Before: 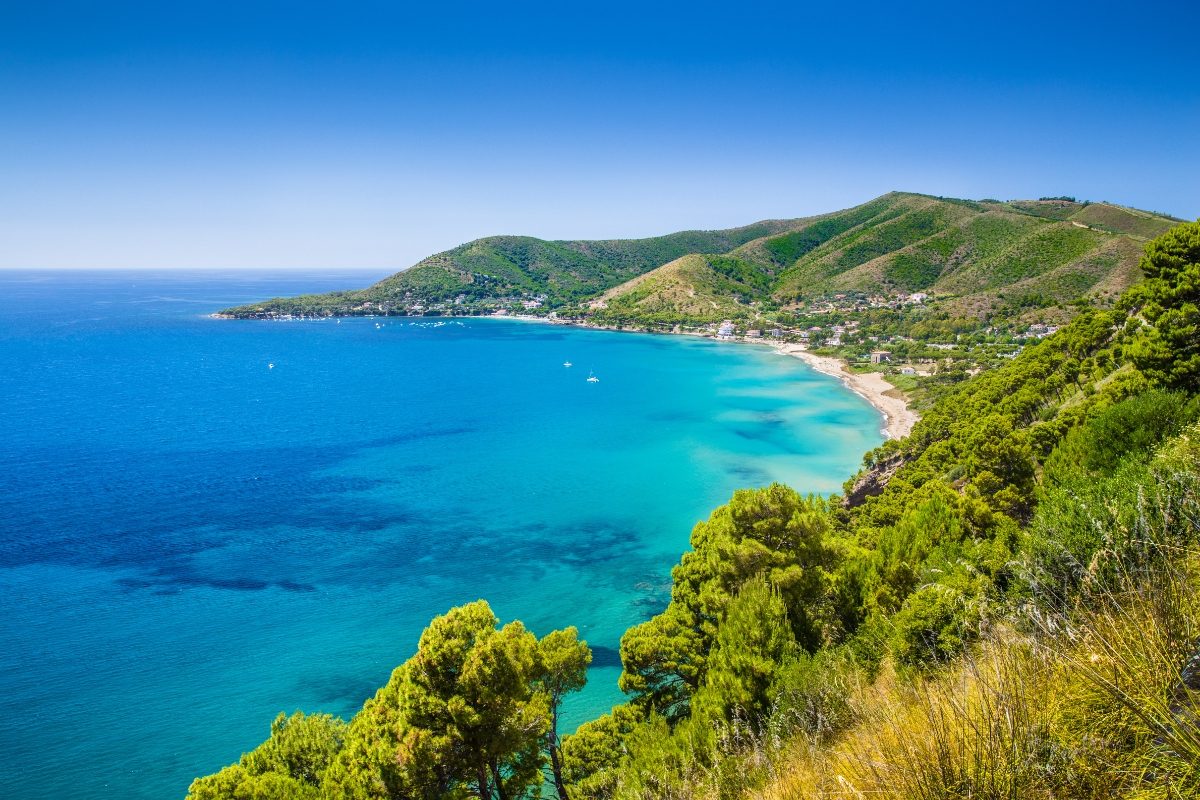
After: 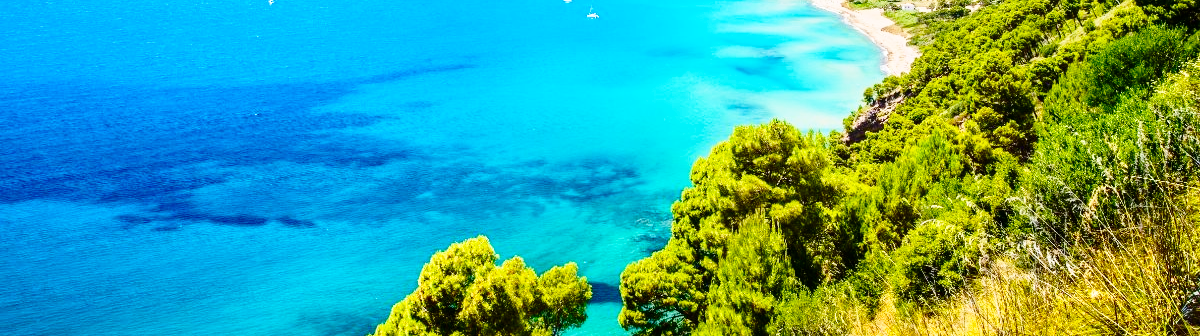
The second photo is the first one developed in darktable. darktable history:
base curve: curves: ch0 [(0, 0) (0.028, 0.03) (0.121, 0.232) (0.46, 0.748) (0.859, 0.968) (1, 1)], preserve colors none
crop: top 45.551%, bottom 12.262%
contrast brightness saturation: contrast 0.19, brightness -0.11, saturation 0.21
